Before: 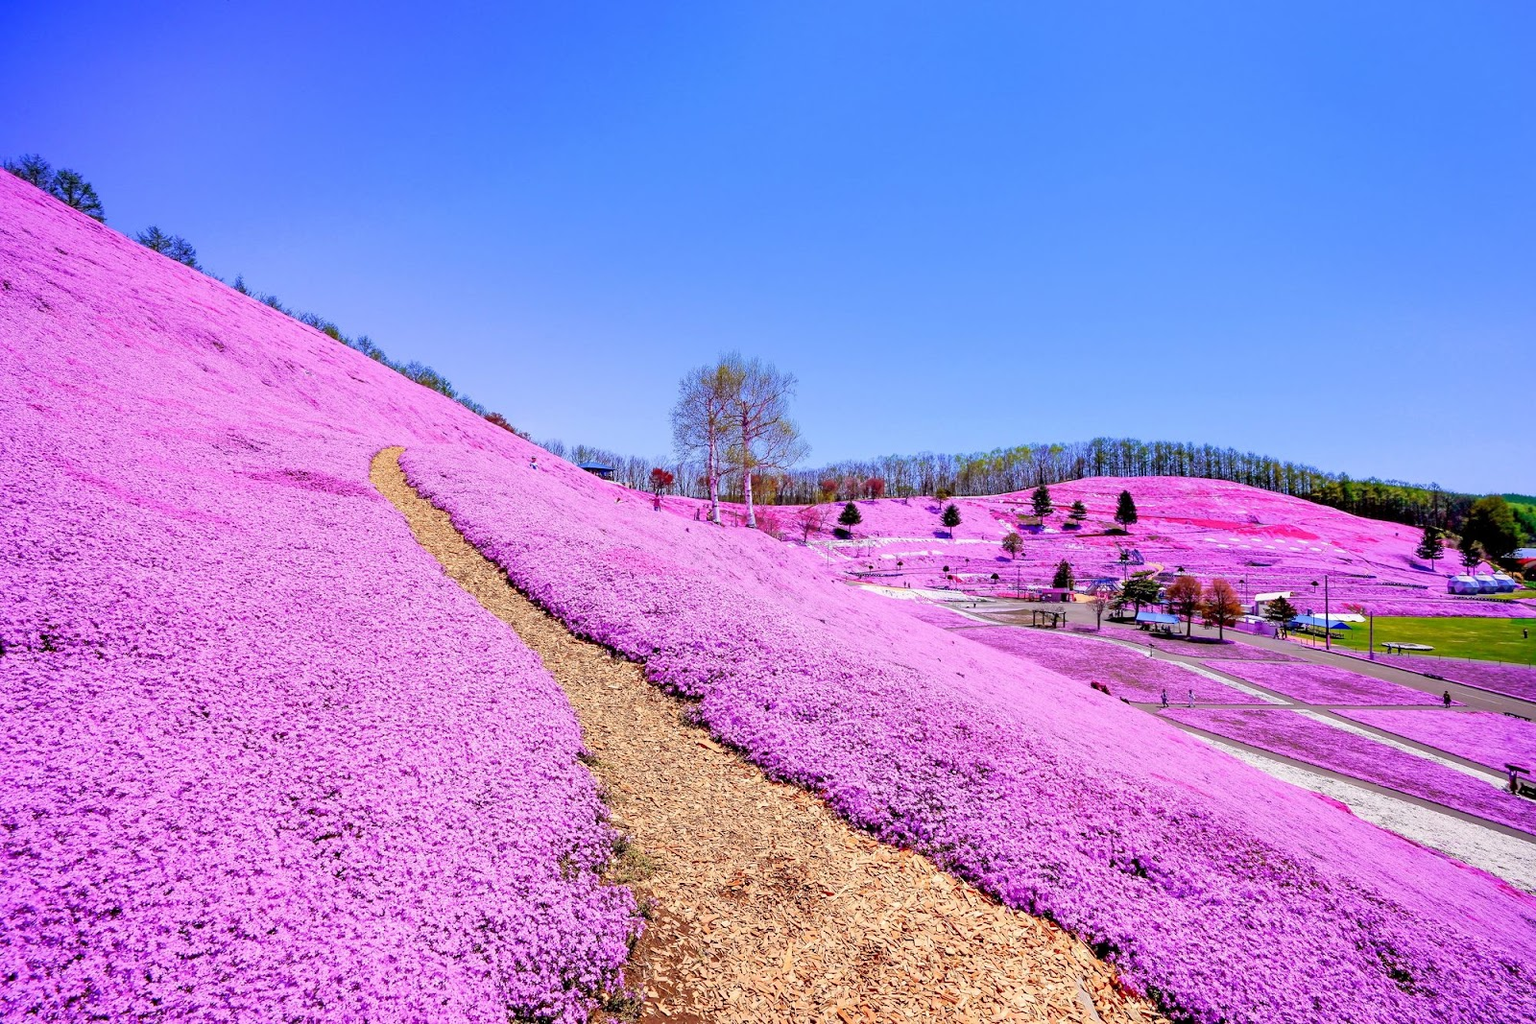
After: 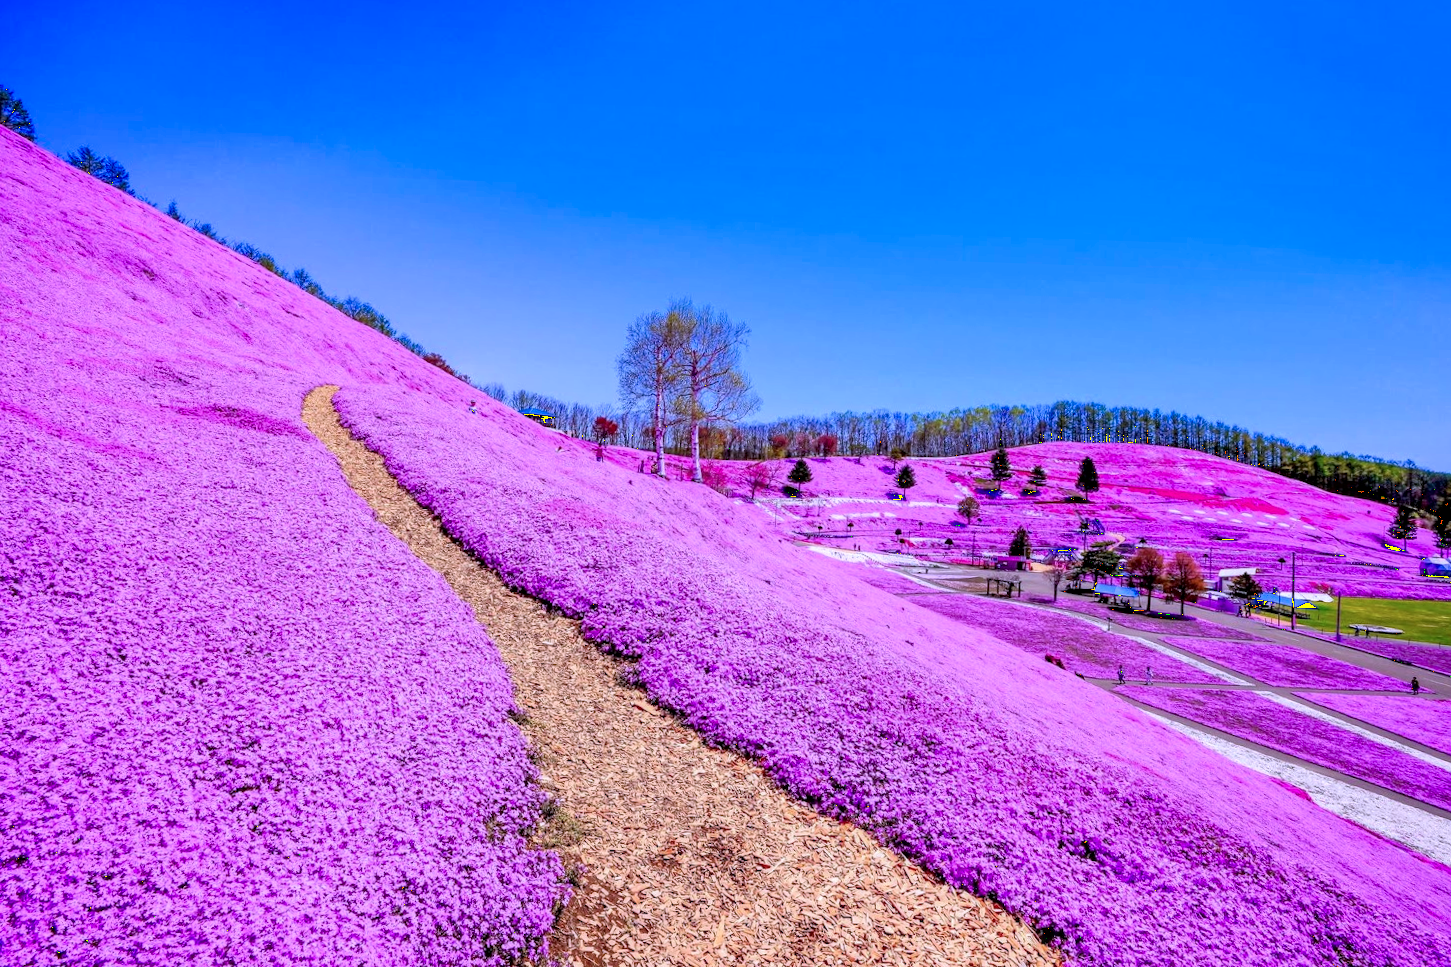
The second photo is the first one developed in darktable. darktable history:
crop and rotate: angle -1.96°, left 3.097%, top 4.154%, right 1.586%, bottom 0.529%
color calibration: output R [0.999, 0.026, -0.11, 0], output G [-0.019, 1.037, -0.099, 0], output B [0.022, -0.023, 0.902, 0], illuminant custom, x 0.367, y 0.392, temperature 4437.75 K, clip negative RGB from gamut false
local contrast: on, module defaults
